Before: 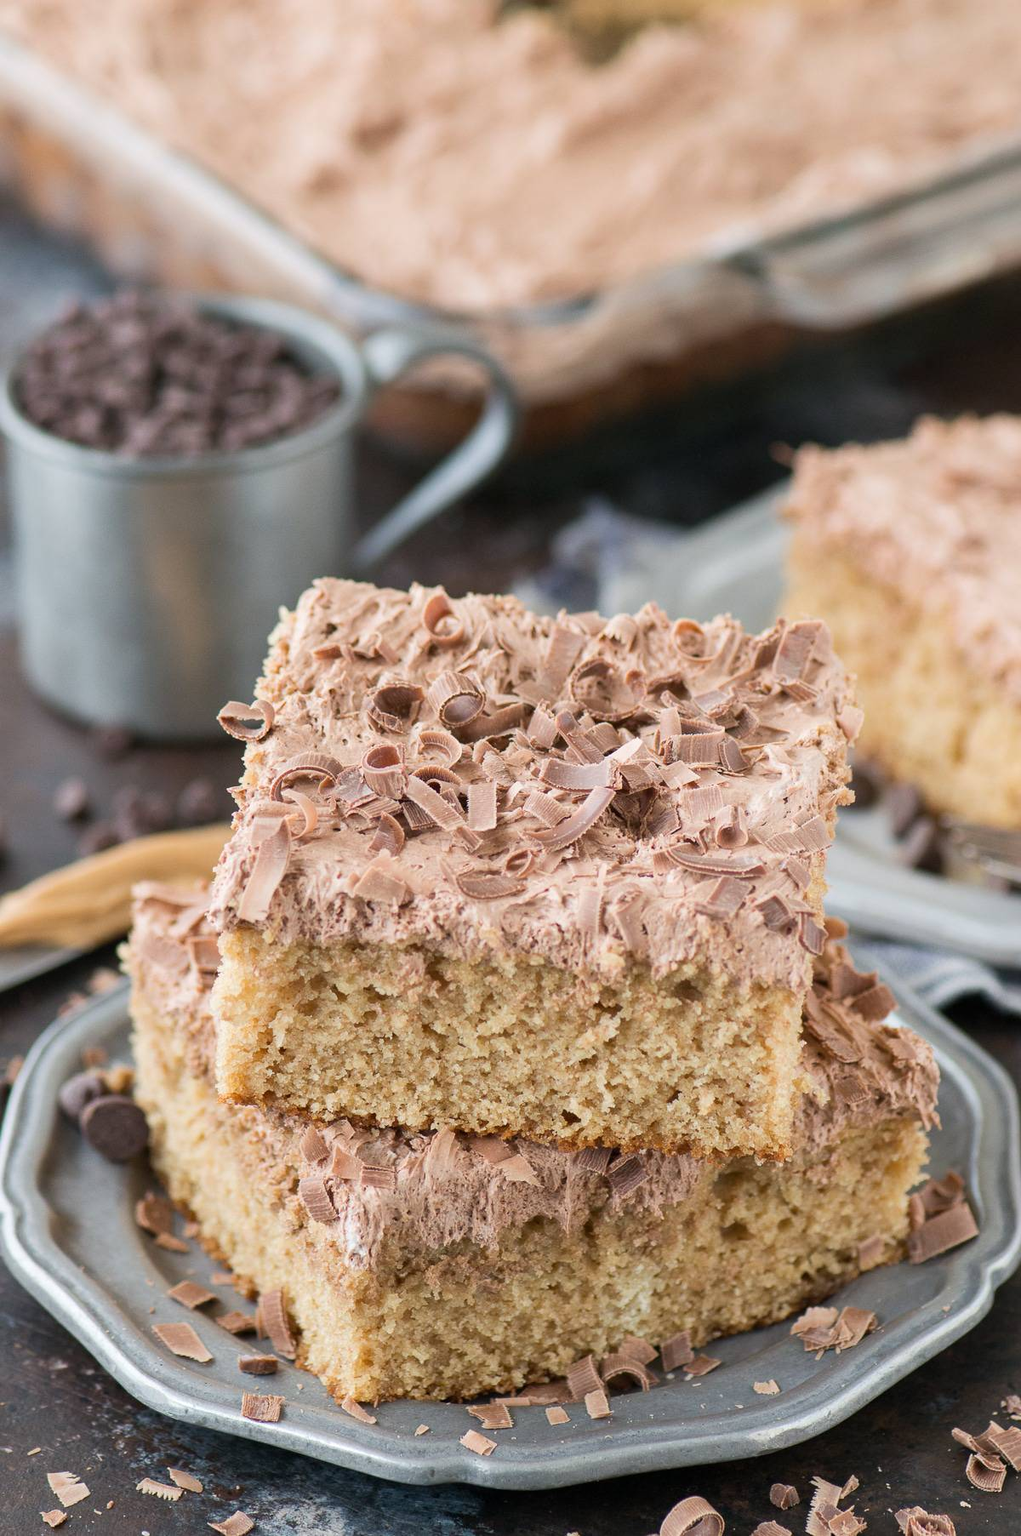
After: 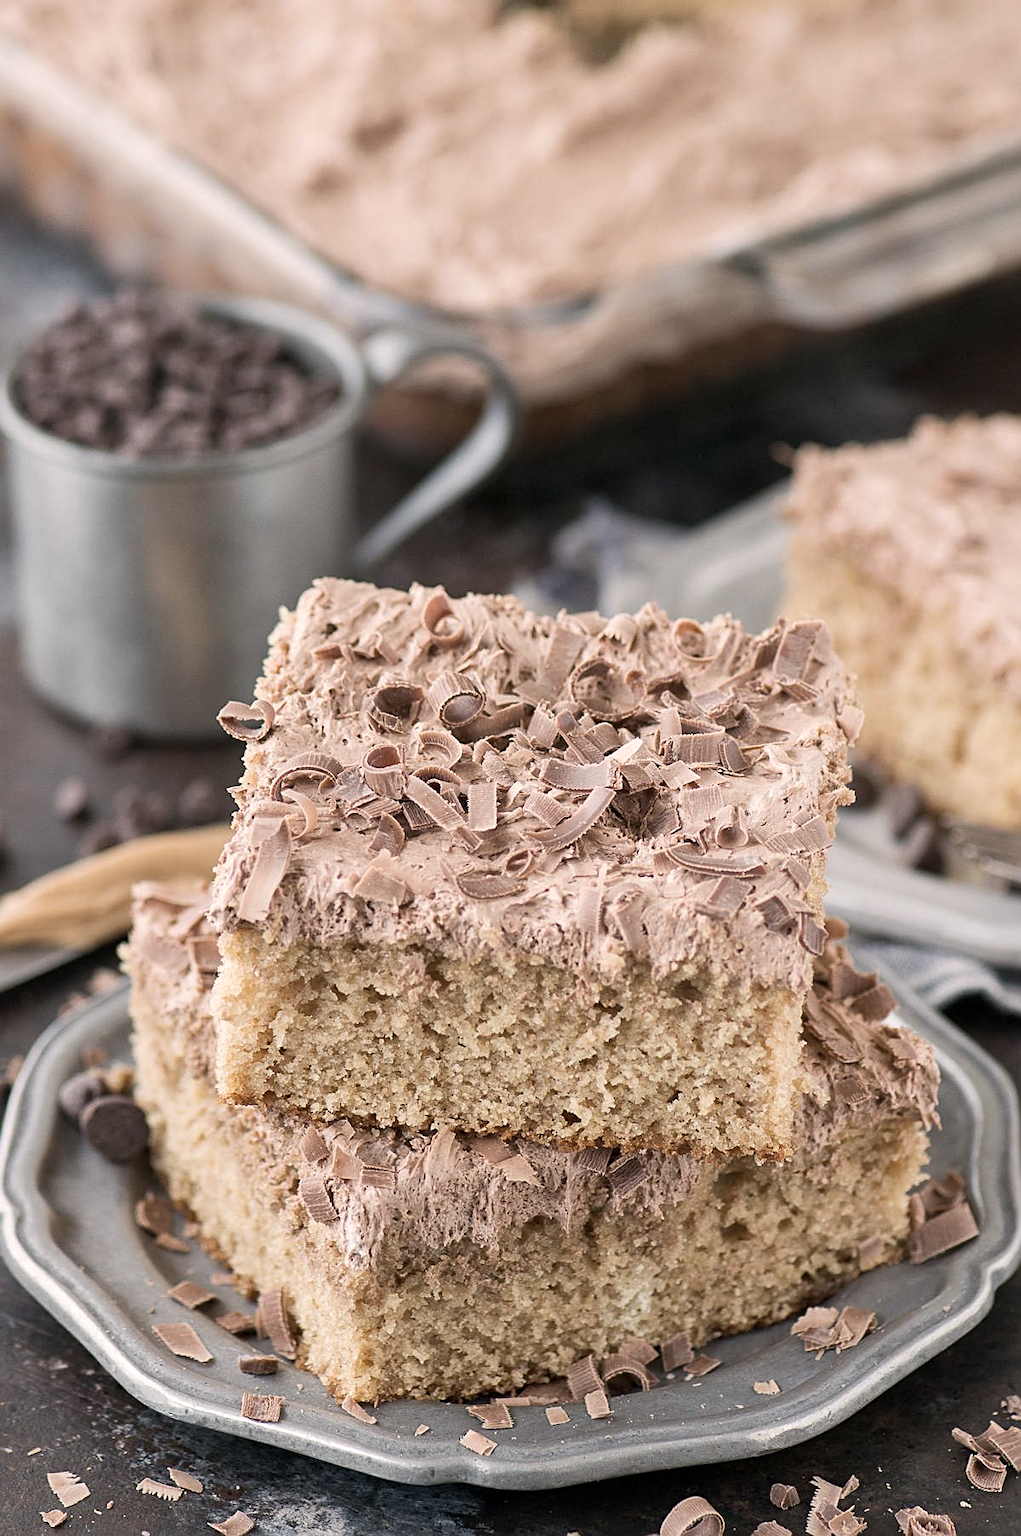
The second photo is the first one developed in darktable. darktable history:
sharpen: on, module defaults
local contrast: mode bilateral grid, contrast 19, coarseness 51, detail 119%, midtone range 0.2
color correction: highlights a* 5.57, highlights b* 5.21, saturation 0.68
